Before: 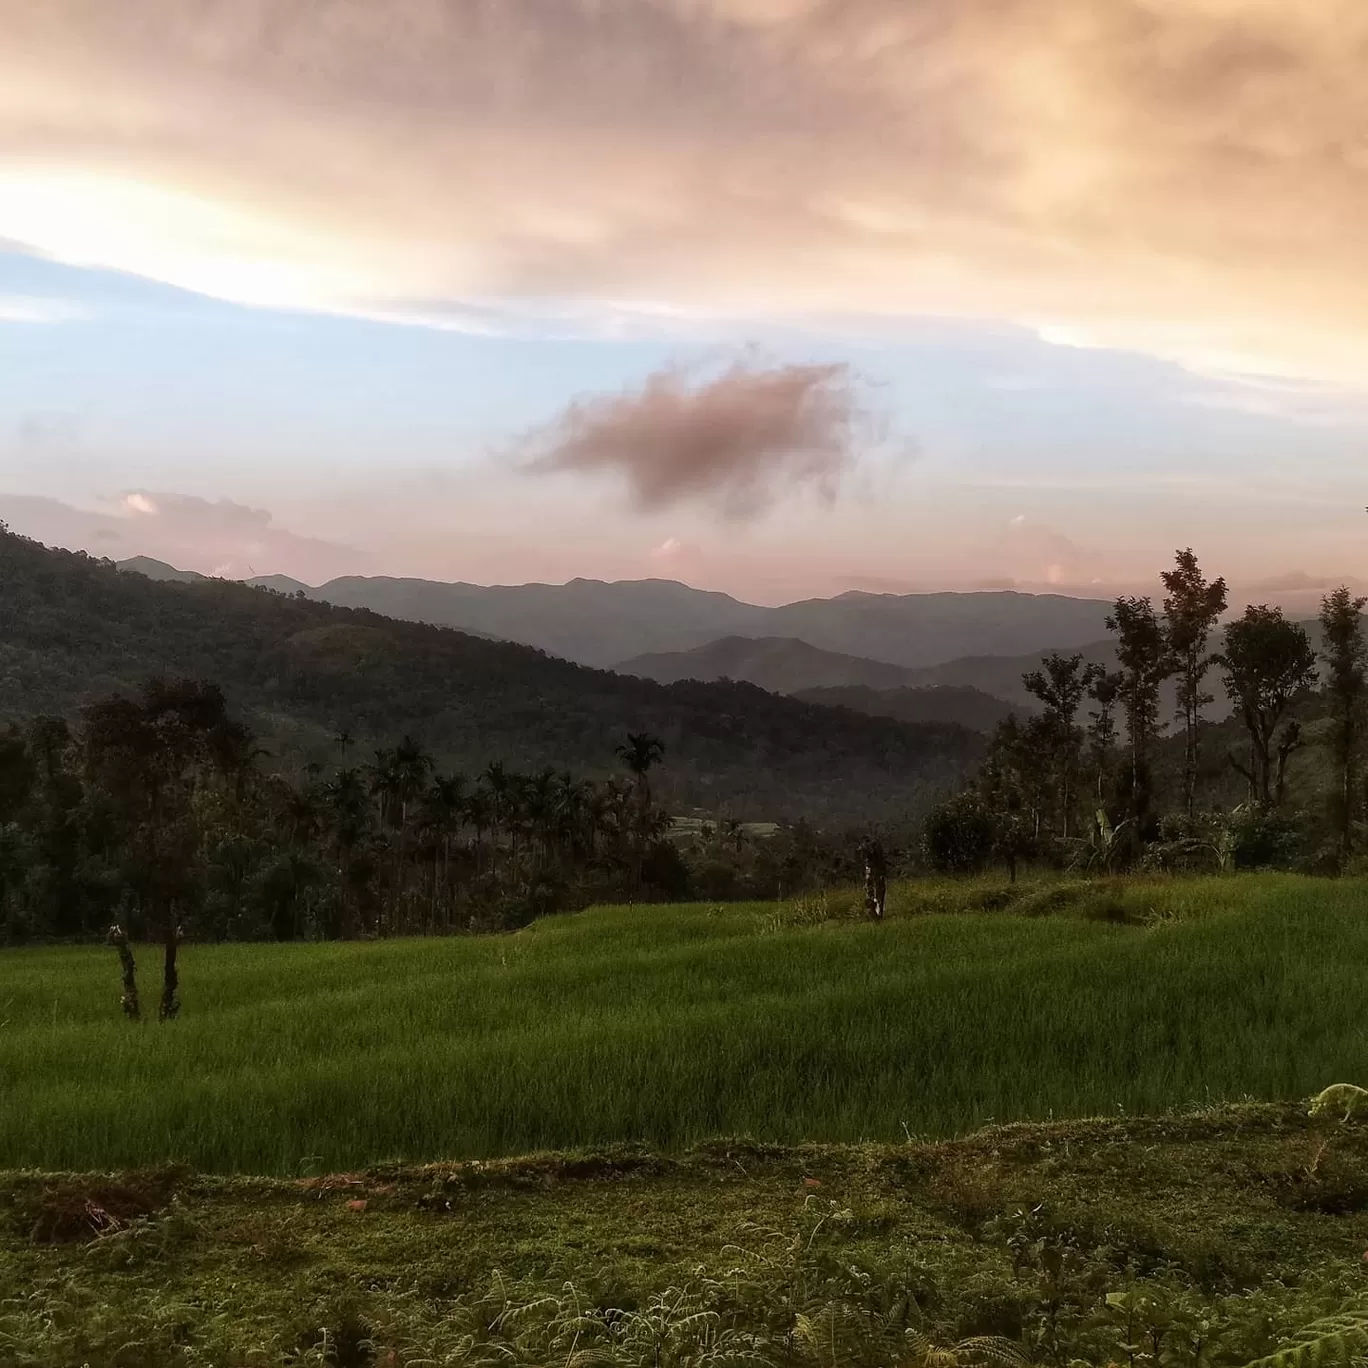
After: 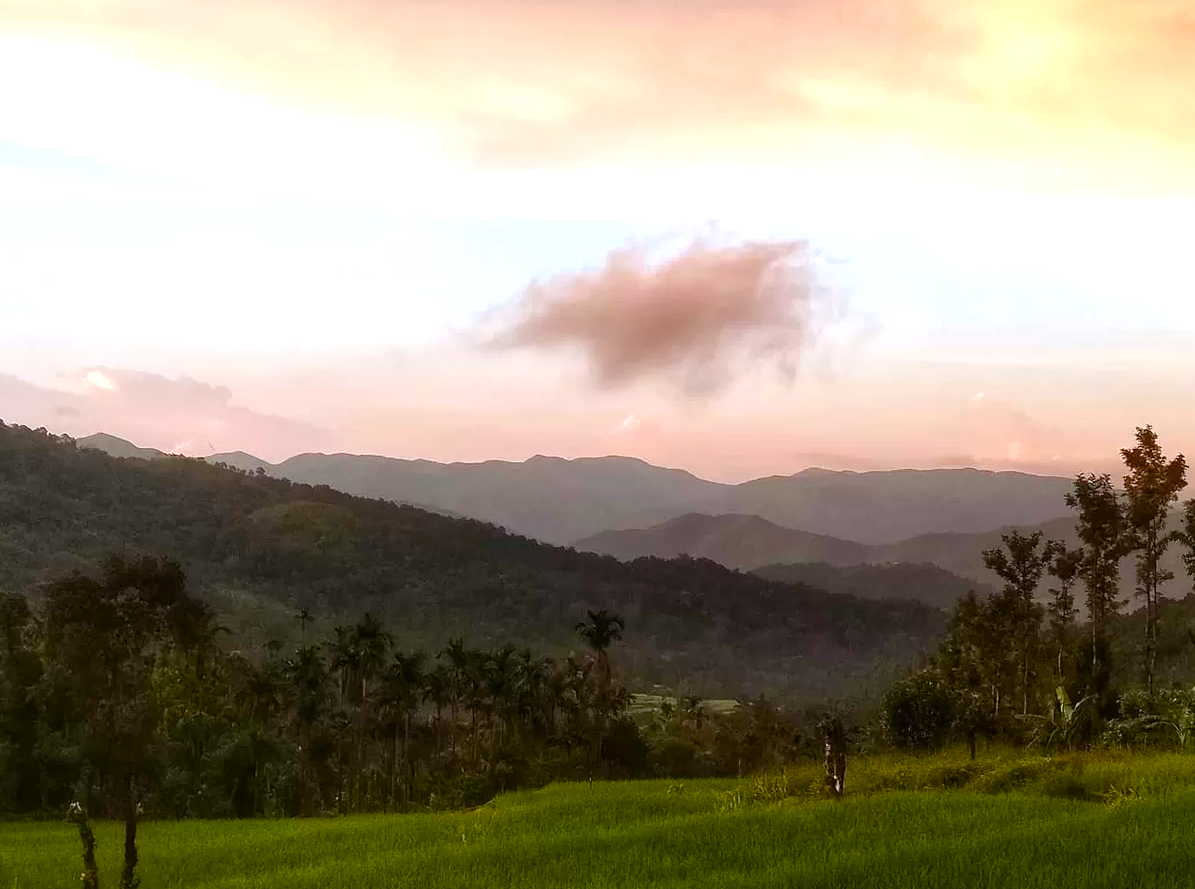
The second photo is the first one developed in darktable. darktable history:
crop: left 2.965%, top 9.005%, right 9.669%, bottom 26.009%
exposure: exposure 0.608 EV, compensate exposure bias true, compensate highlight preservation false
color balance rgb: perceptual saturation grading › global saturation 20%, perceptual saturation grading › highlights -25.898%, perceptual saturation grading › shadows 25.918%, global vibrance 40.368%
